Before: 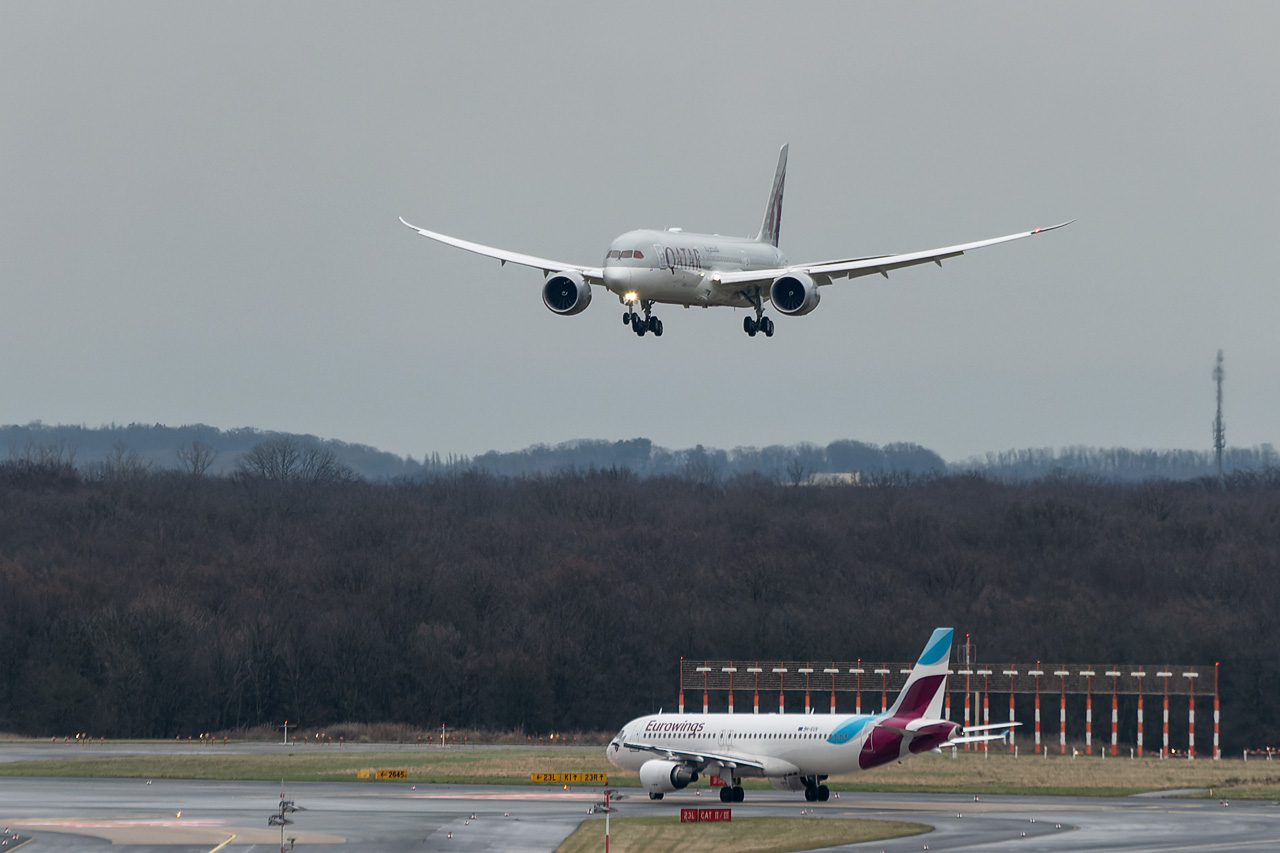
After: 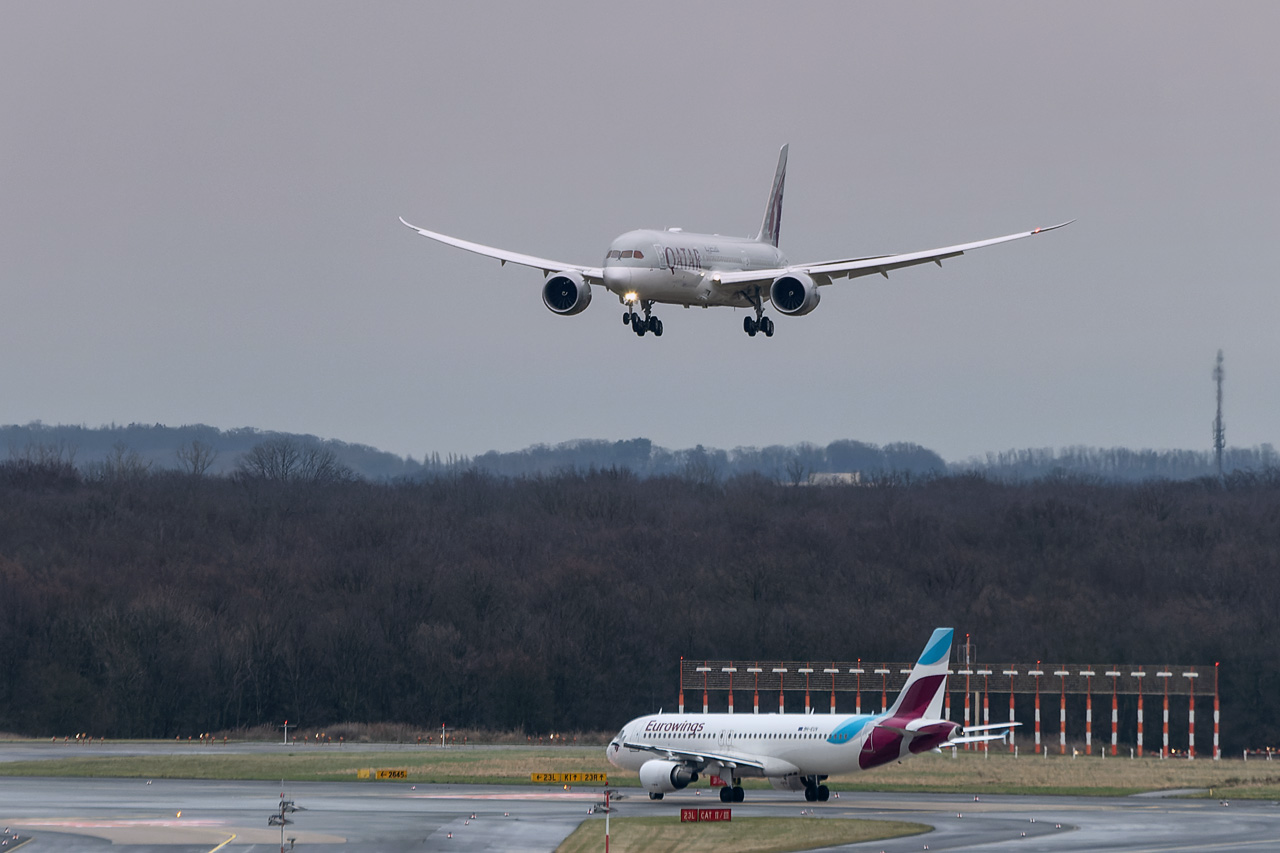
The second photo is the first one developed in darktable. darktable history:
white balance: red 0.976, blue 1.04
graduated density: density 0.38 EV, hardness 21%, rotation -6.11°, saturation 32%
